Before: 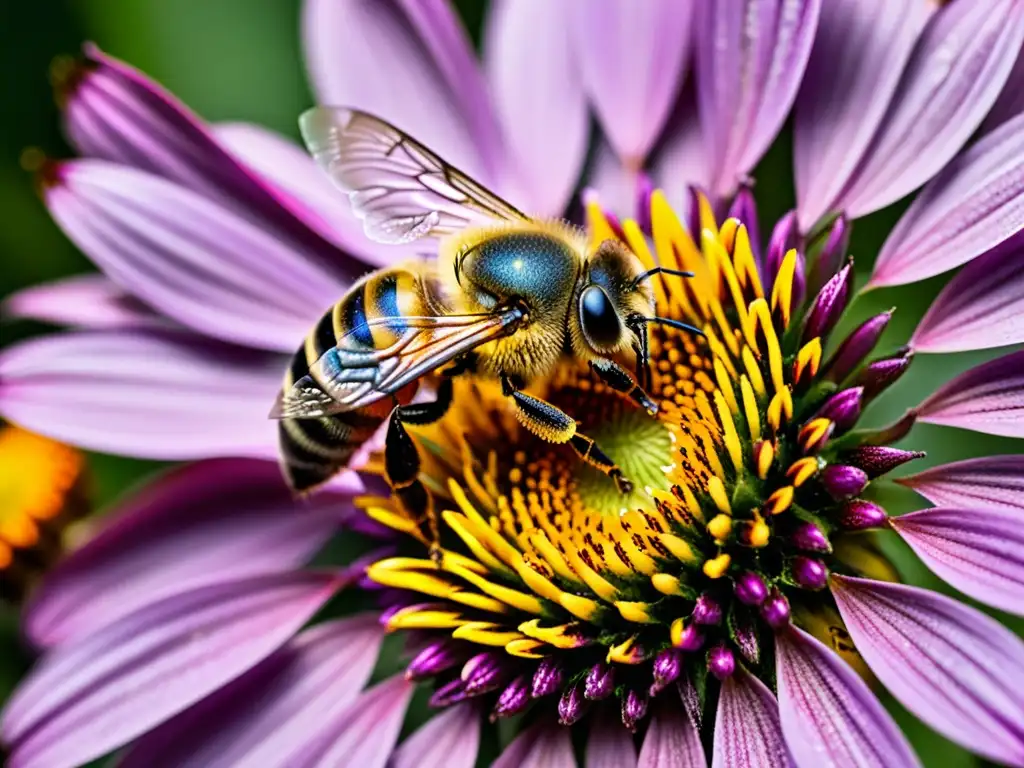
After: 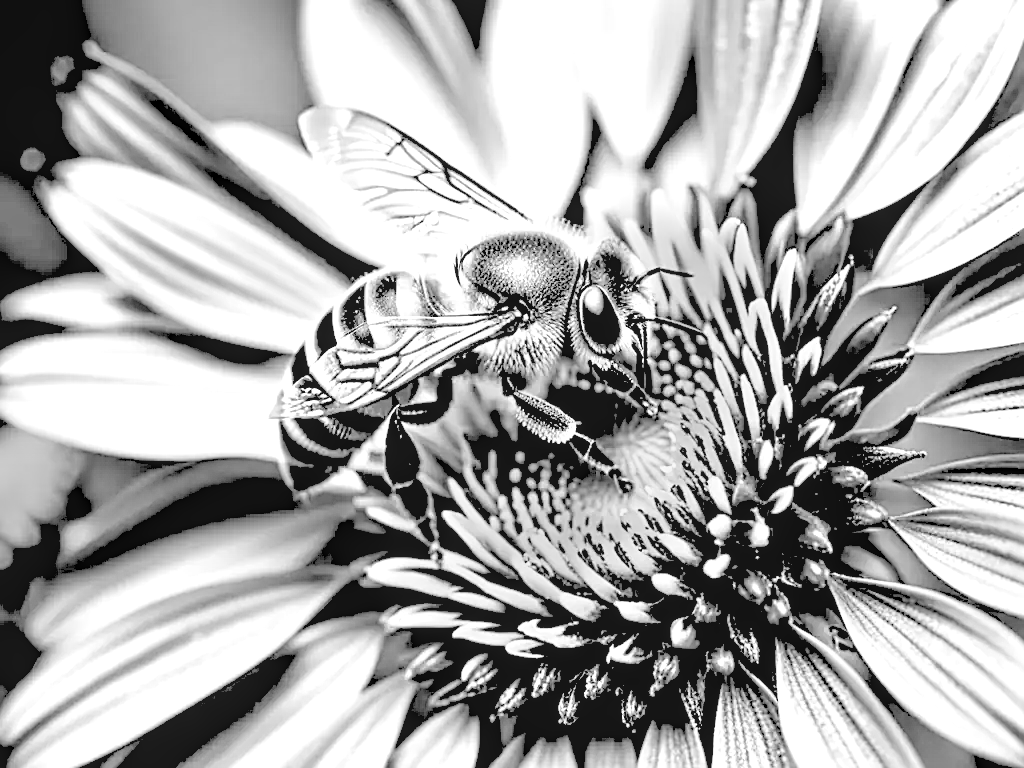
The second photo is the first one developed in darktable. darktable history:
monochrome: size 1
rgb levels: levels [[0.027, 0.429, 0.996], [0, 0.5, 1], [0, 0.5, 1]]
sharpen: on, module defaults
white balance: red 1.08, blue 0.791
local contrast: on, module defaults
levels: levels [0.036, 0.364, 0.827]
exposure: black level correction 0.001, exposure 0.5 EV, compensate exposure bias true, compensate highlight preservation false
